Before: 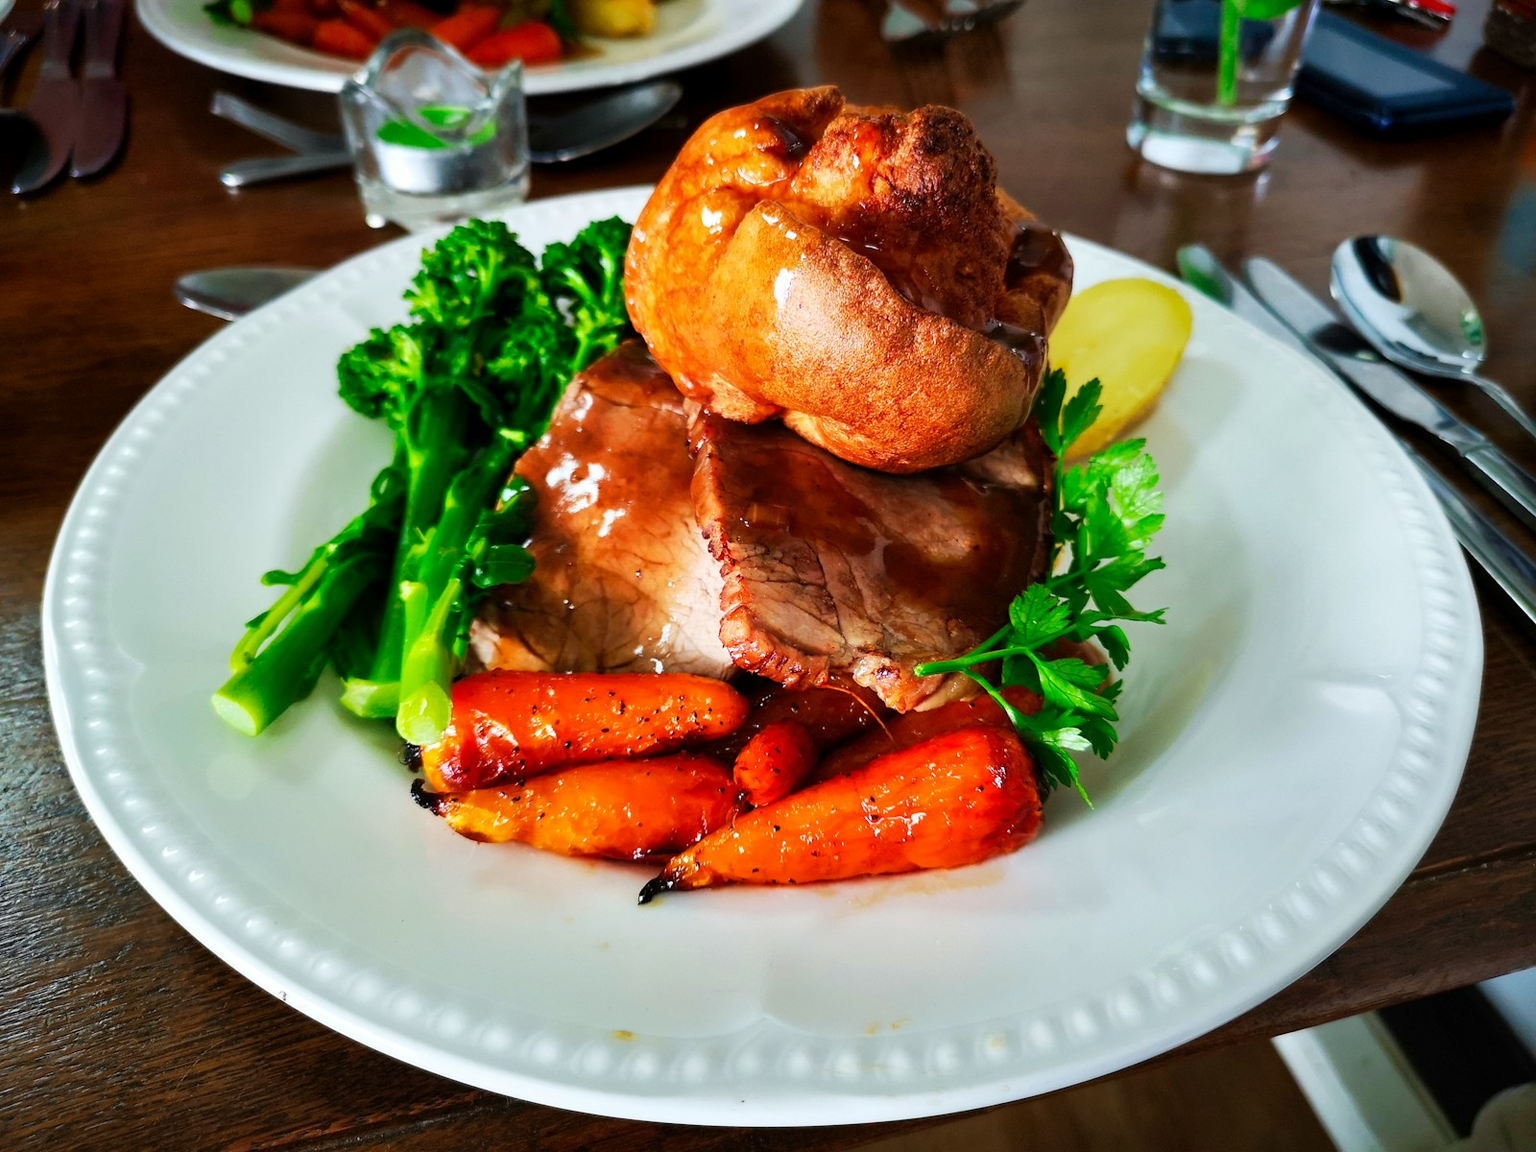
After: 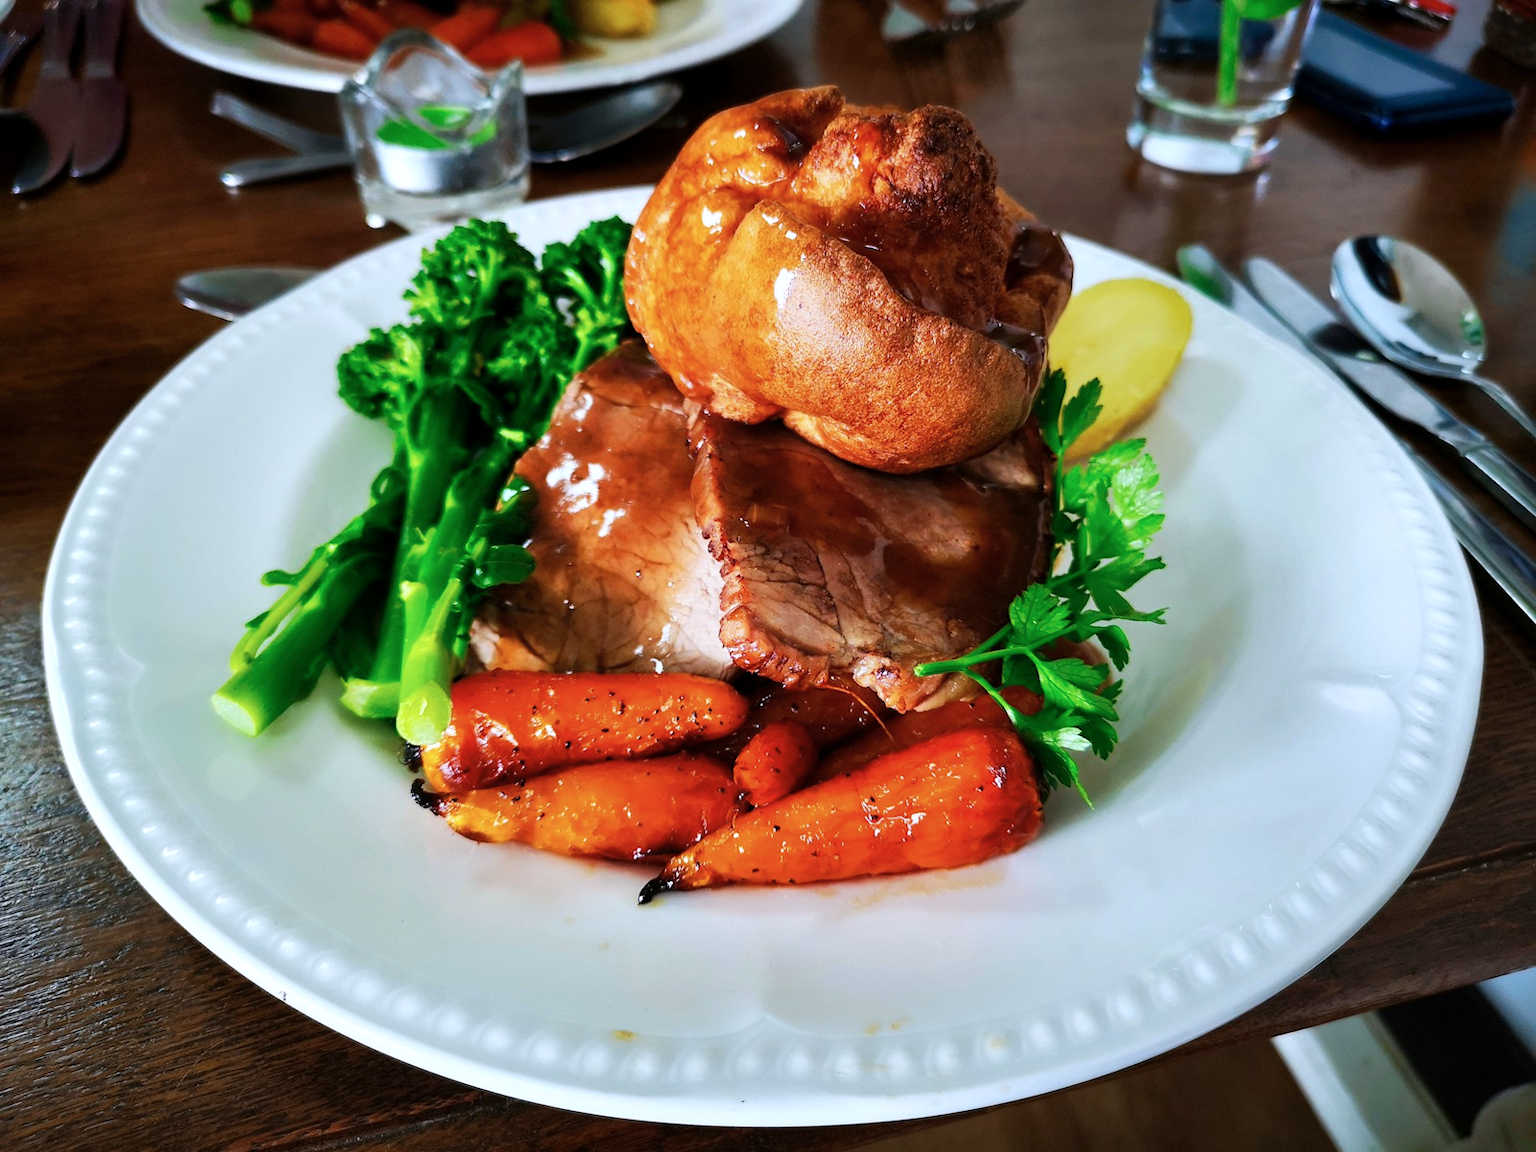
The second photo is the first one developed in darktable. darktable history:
color zones: curves: ch0 [(0.068, 0.464) (0.25, 0.5) (0.48, 0.508) (0.75, 0.536) (0.886, 0.476) (0.967, 0.456)]; ch1 [(0.066, 0.456) (0.25, 0.5) (0.616, 0.508) (0.746, 0.56) (0.934, 0.444)]
color calibration: illuminant as shot in camera, x 0.358, y 0.373, temperature 4628.91 K
contrast brightness saturation: saturation -0.061
